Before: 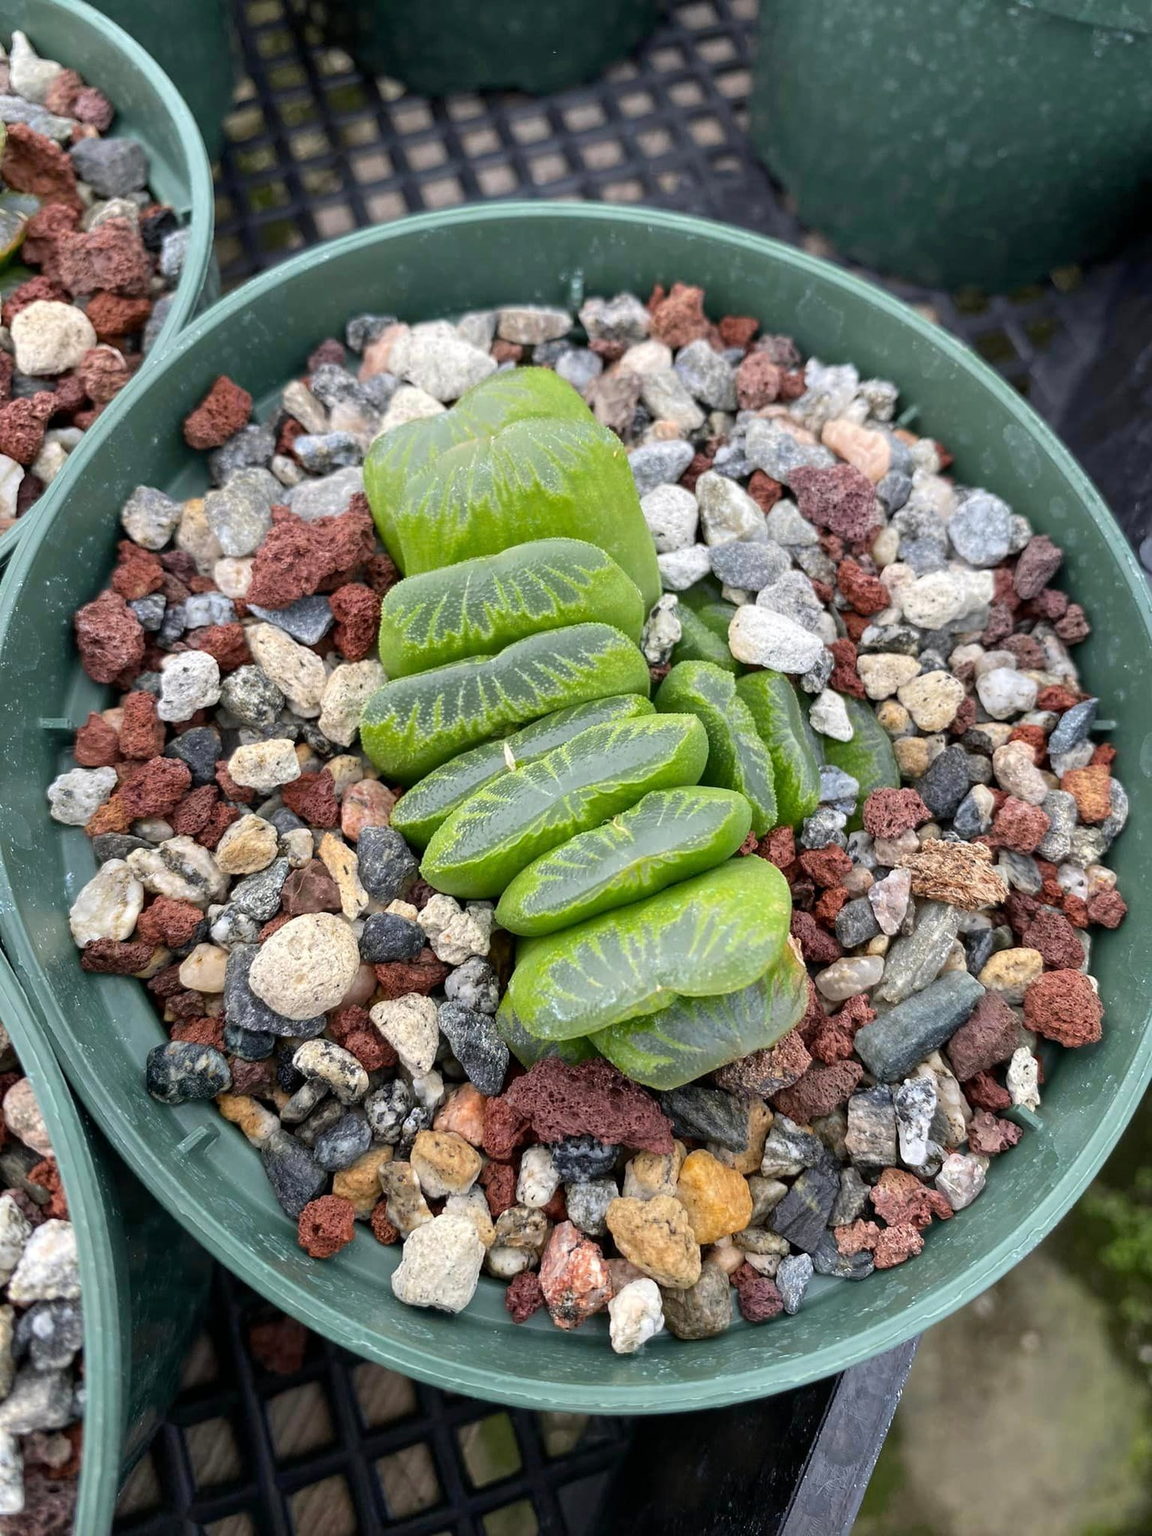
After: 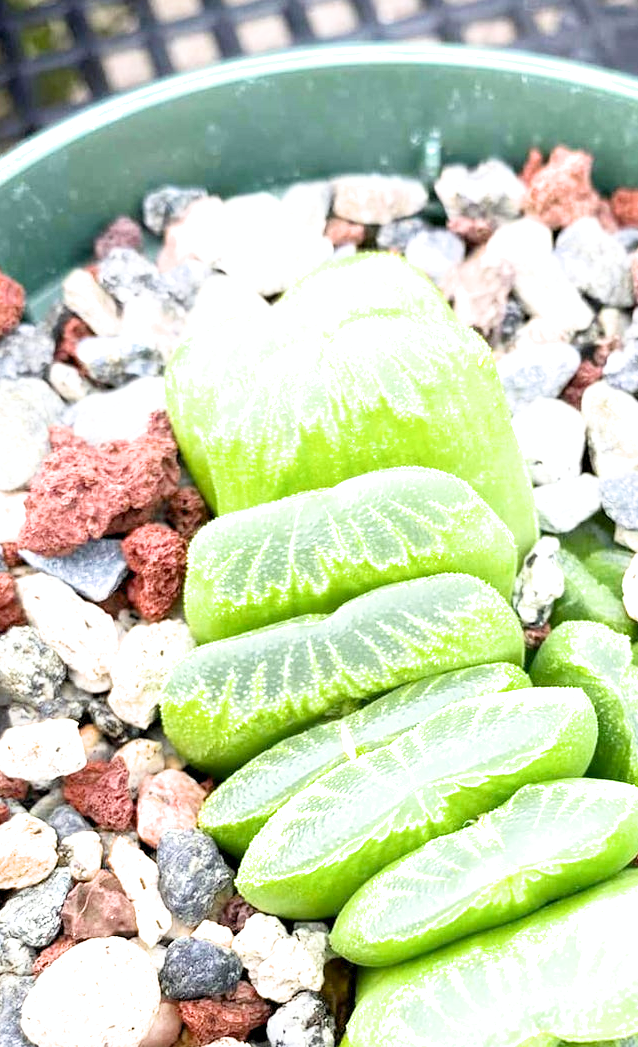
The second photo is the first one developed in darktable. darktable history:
color correction: highlights a* -0.234, highlights b* -0.076
filmic rgb: black relative exposure -11.37 EV, white relative exposure 3.22 EV, hardness 6.83
crop: left 20.143%, top 10.825%, right 35.649%, bottom 34.834%
exposure: black level correction 0.001, exposure 1.855 EV, compensate exposure bias true, compensate highlight preservation false
